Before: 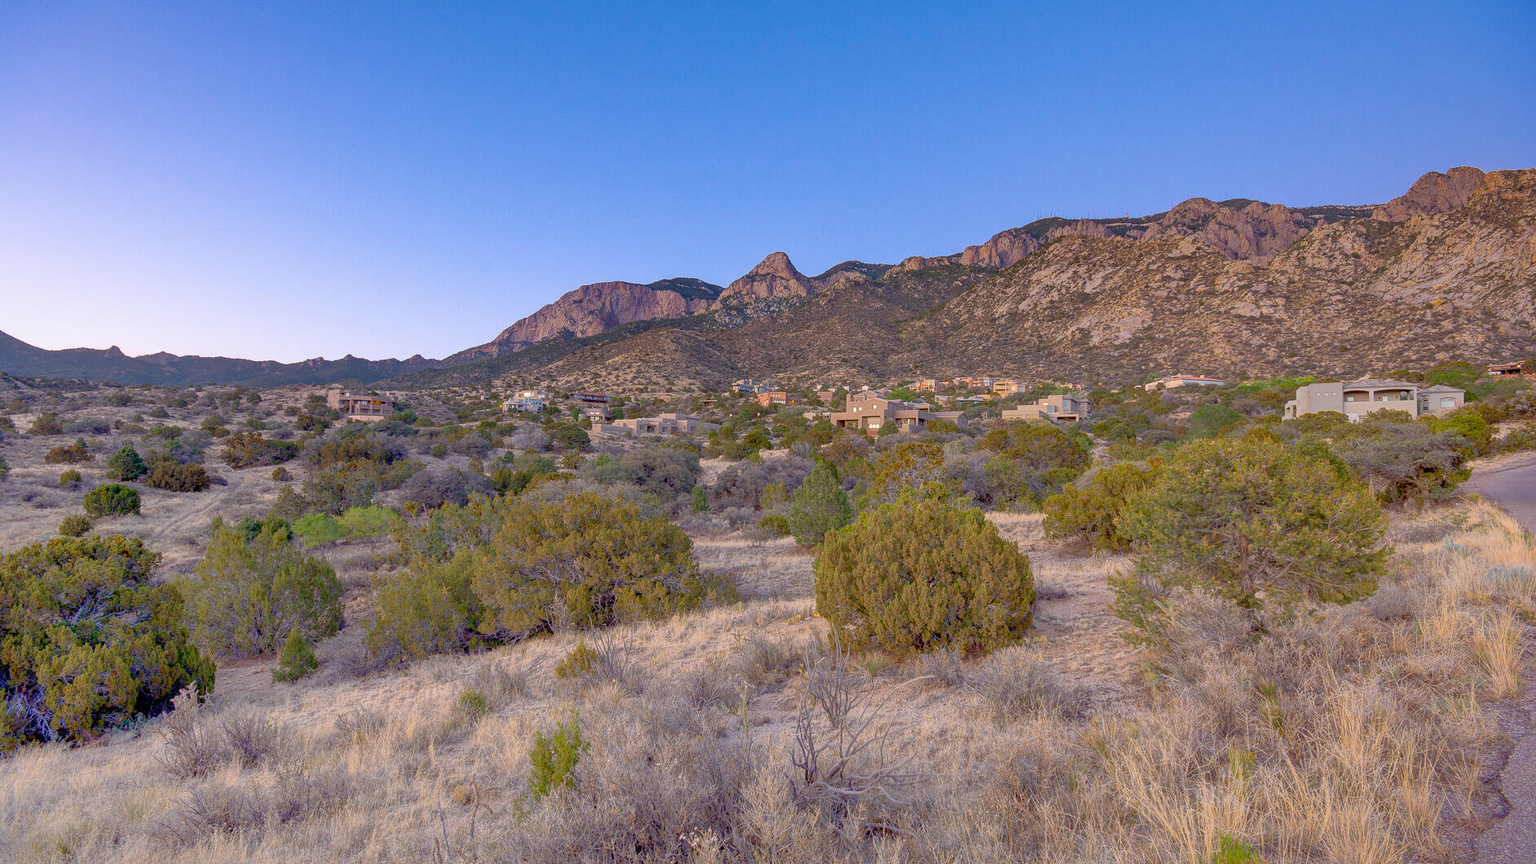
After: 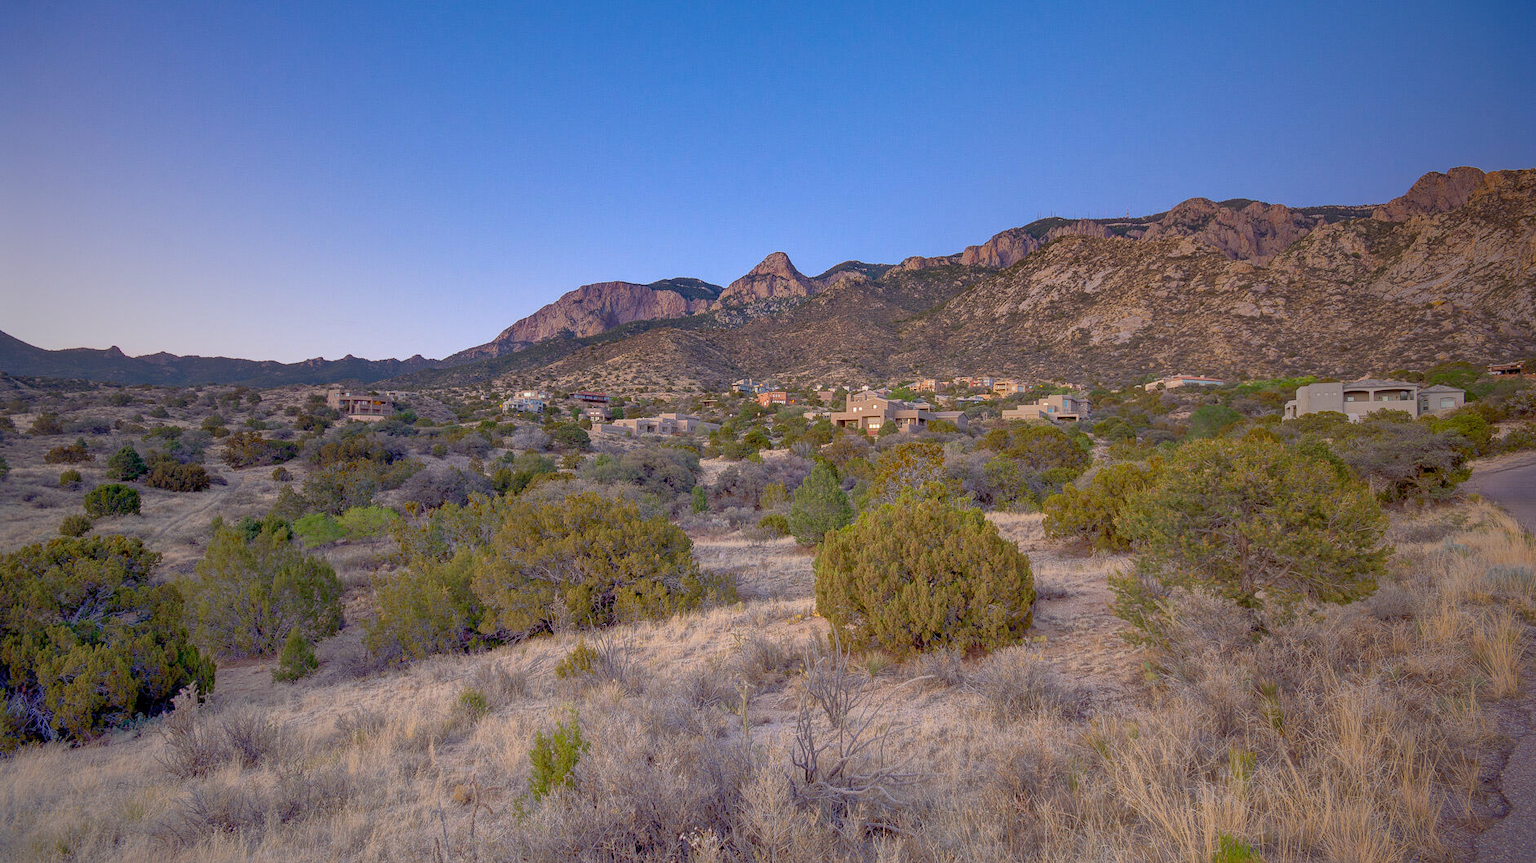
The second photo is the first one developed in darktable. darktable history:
vignetting: fall-off start 18.92%, fall-off radius 136.76%, saturation 0.003, width/height ratio 0.624, shape 0.6
